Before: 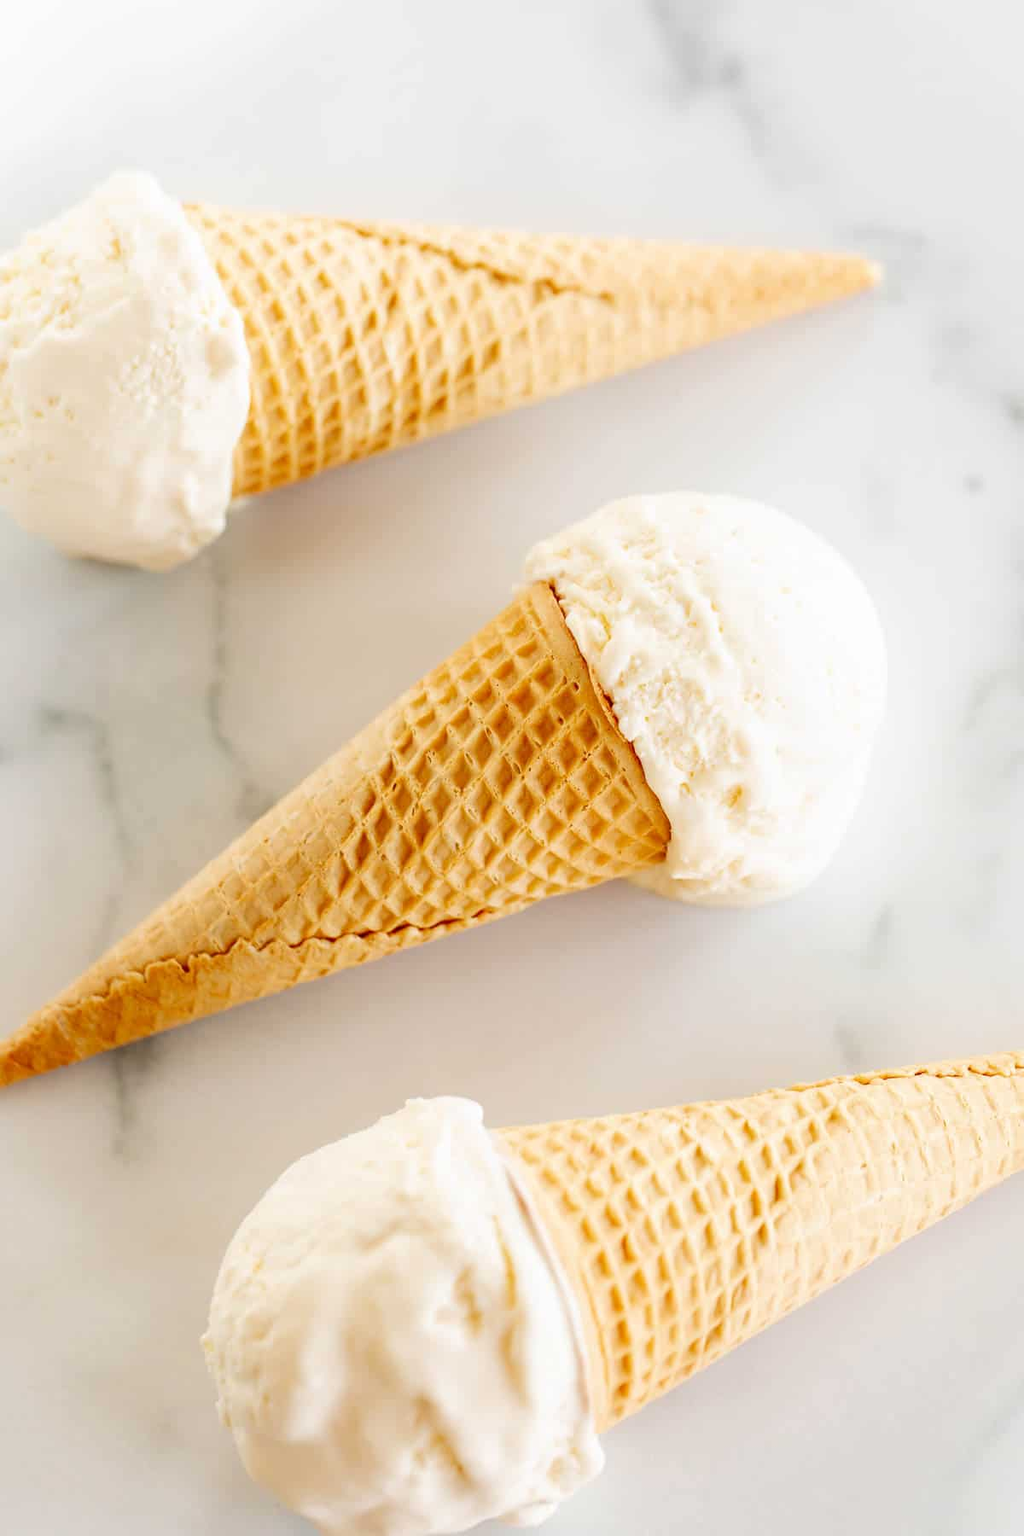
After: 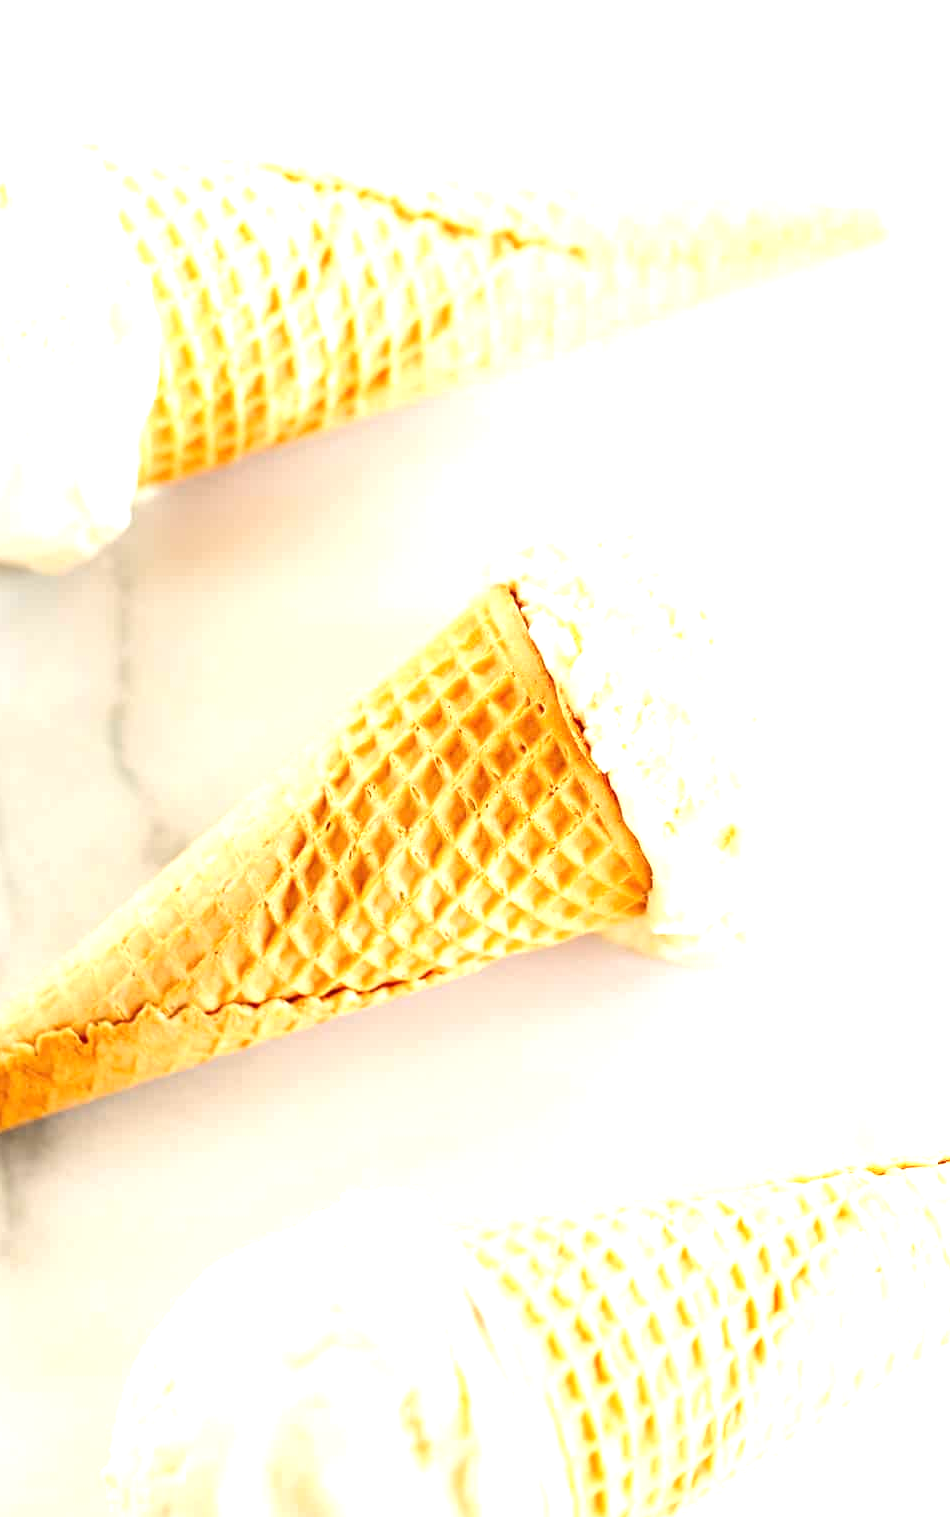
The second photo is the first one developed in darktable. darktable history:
exposure: black level correction 0, exposure 0.95 EV, compensate exposure bias true, compensate highlight preservation false
crop: left 11.225%, top 5.381%, right 9.565%, bottom 10.314%
